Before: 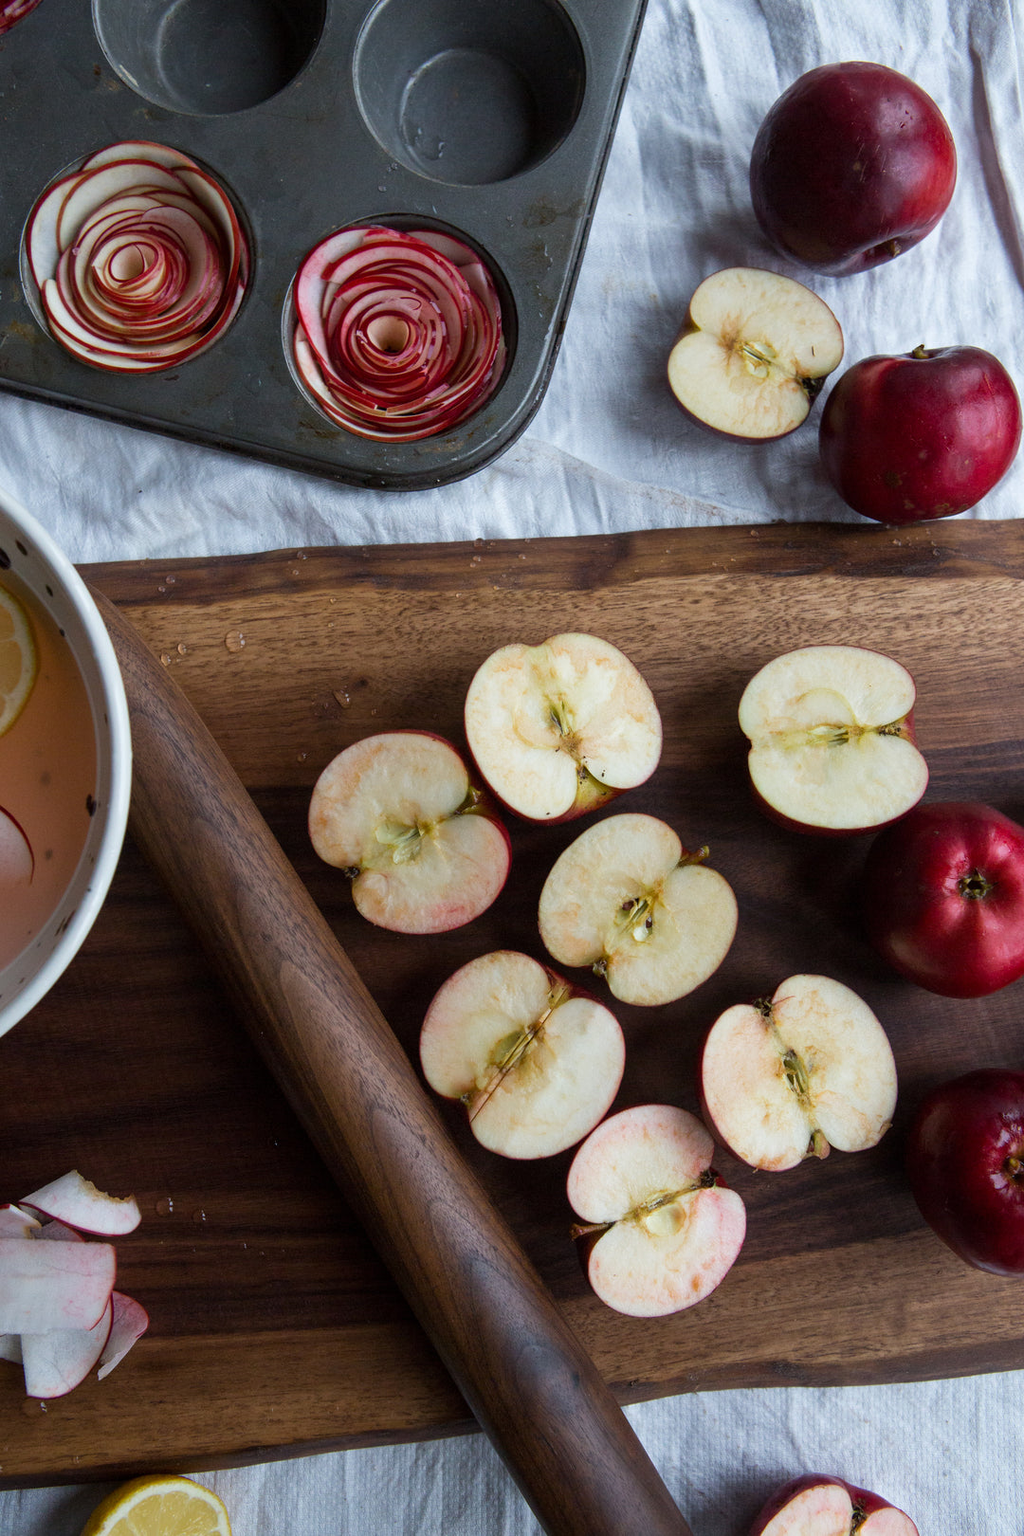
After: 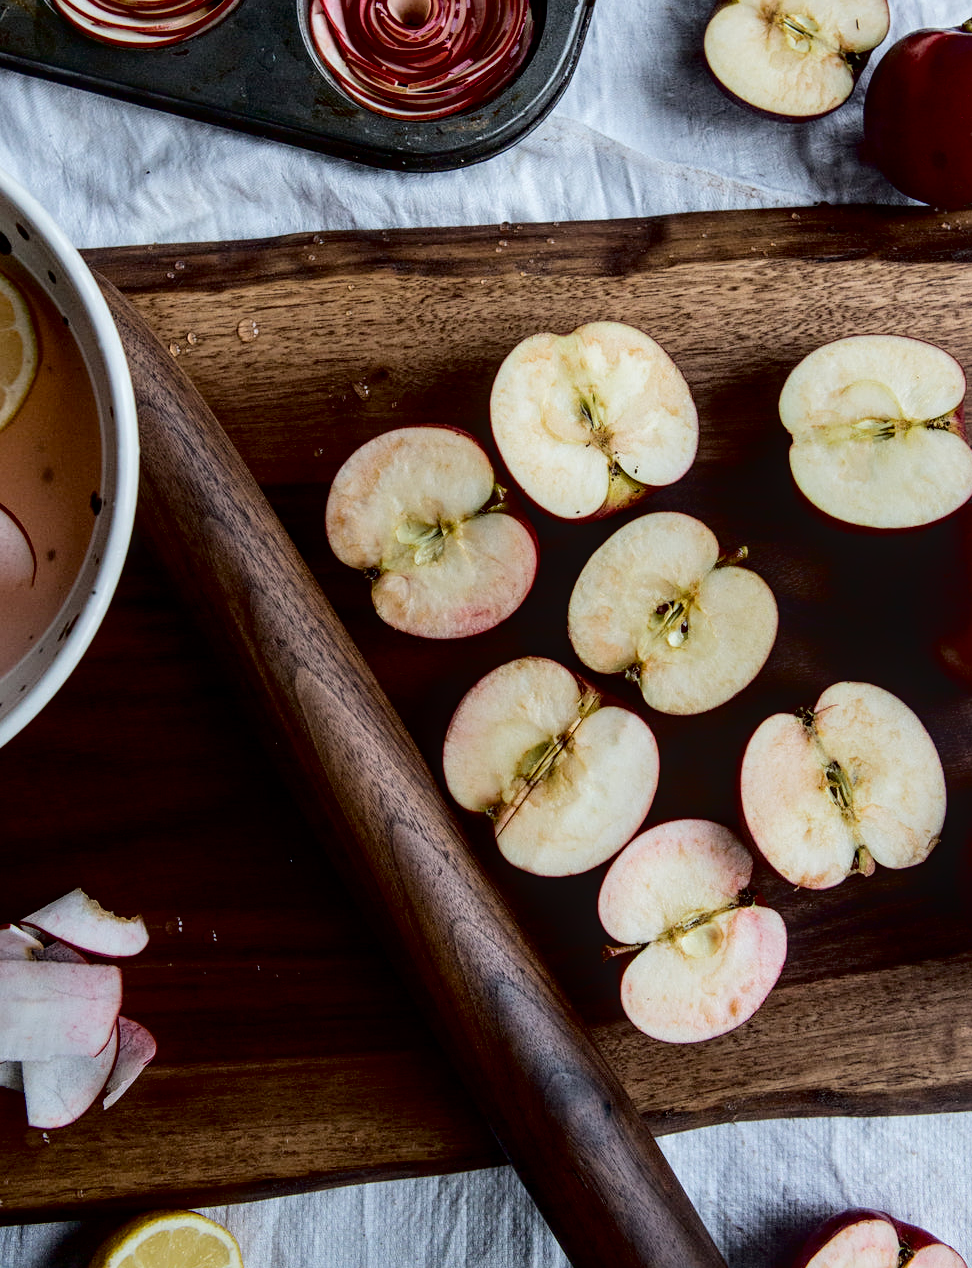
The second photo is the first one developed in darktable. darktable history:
sharpen: amount 0.213
tone curve: curves: ch0 [(0, 0) (0.003, 0) (0.011, 0.001) (0.025, 0.003) (0.044, 0.005) (0.069, 0.012) (0.1, 0.023) (0.136, 0.039) (0.177, 0.088) (0.224, 0.15) (0.277, 0.239) (0.335, 0.334) (0.399, 0.43) (0.468, 0.526) (0.543, 0.621) (0.623, 0.711) (0.709, 0.791) (0.801, 0.87) (0.898, 0.949) (1, 1)], color space Lab, independent channels, preserve colors none
exposure: black level correction 0.009, exposure -0.167 EV, compensate exposure bias true, compensate highlight preservation false
crop: top 21.368%, right 9.41%, bottom 0.306%
local contrast: detail 130%
